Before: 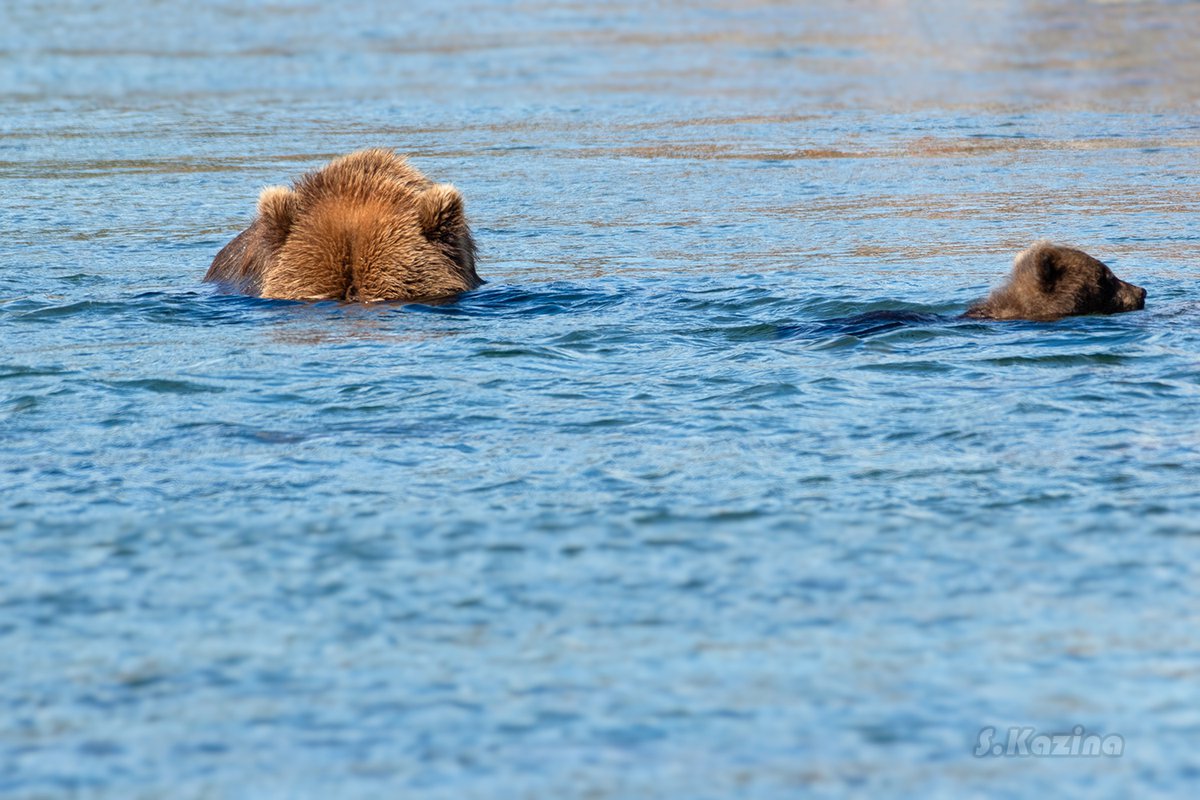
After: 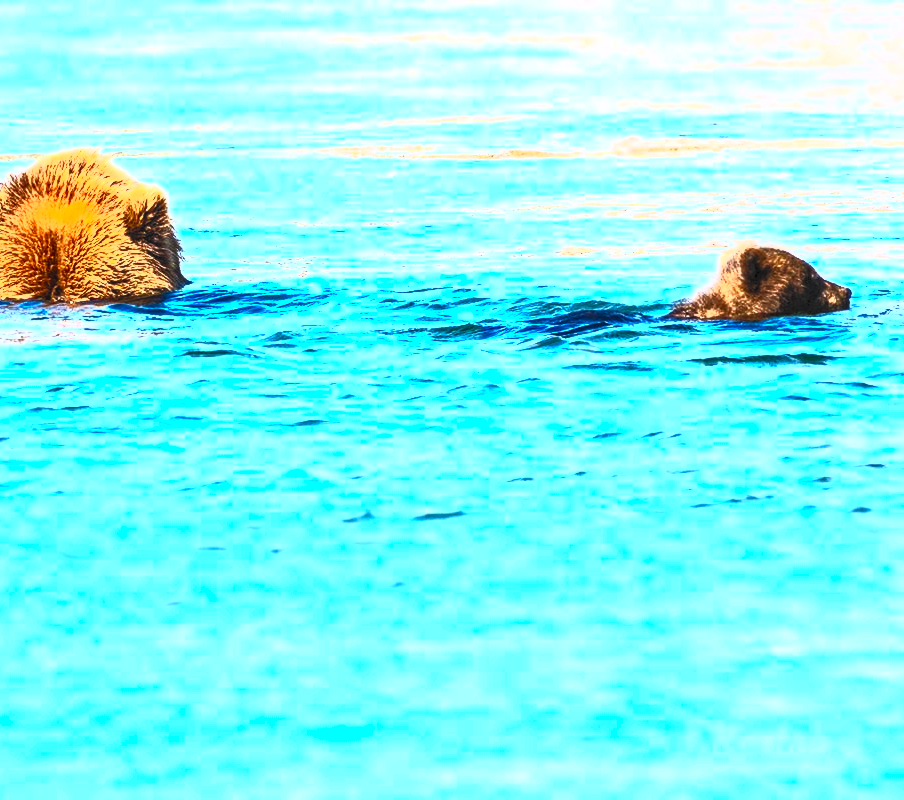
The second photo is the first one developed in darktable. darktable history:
contrast brightness saturation: contrast 1, brightness 1, saturation 1
crop and rotate: left 24.6%
local contrast: on, module defaults
tone equalizer: -8 EV -1.08 EV, -7 EV -1.01 EV, -6 EV -0.867 EV, -5 EV -0.578 EV, -3 EV 0.578 EV, -2 EV 0.867 EV, -1 EV 1.01 EV, +0 EV 1.08 EV, edges refinement/feathering 500, mask exposure compensation -1.57 EV, preserve details no
